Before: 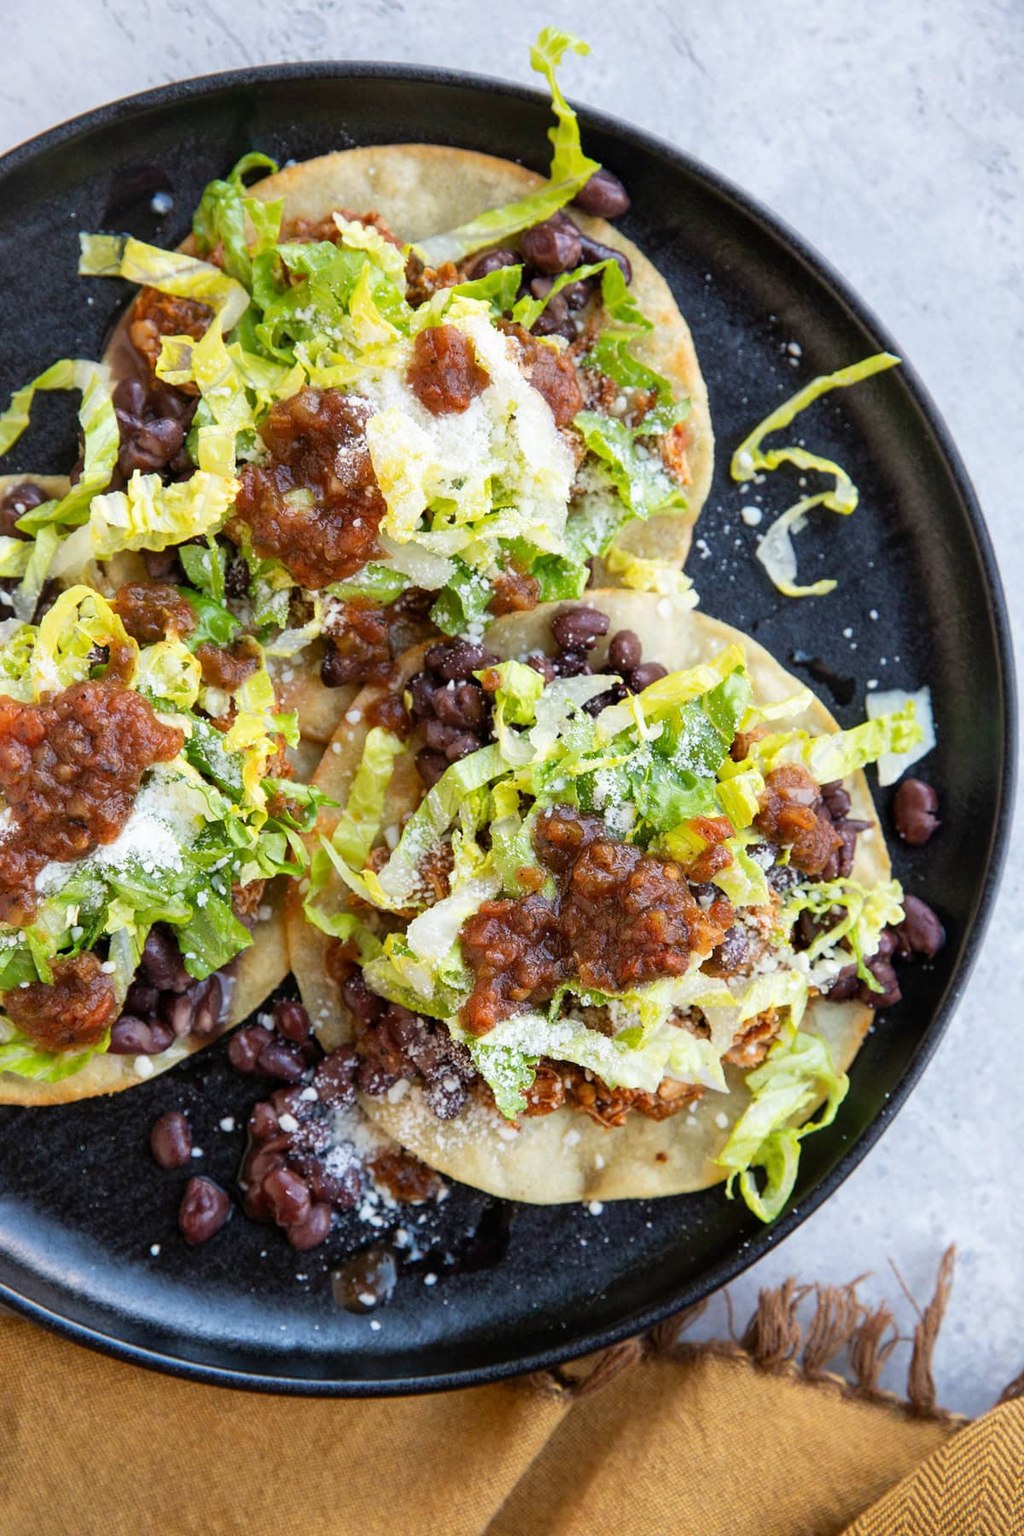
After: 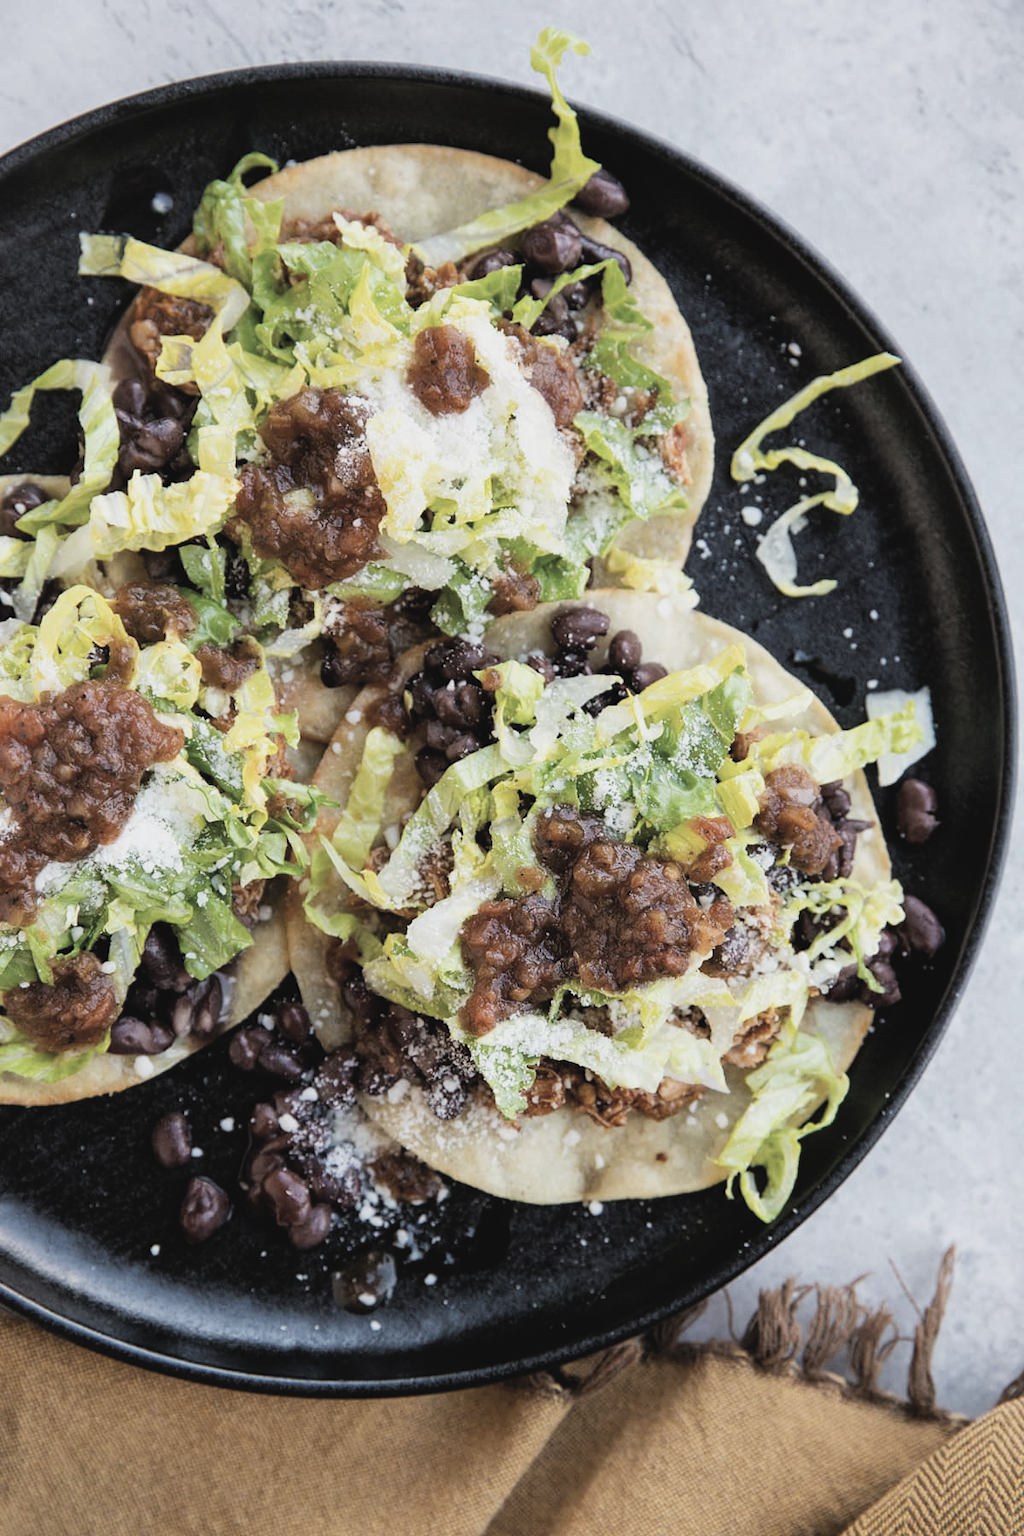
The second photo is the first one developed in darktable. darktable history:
levels: levels [0.044, 0.475, 0.791]
contrast brightness saturation: contrast -0.26, saturation -0.43
filmic rgb: black relative exposure -7.65 EV, white relative exposure 4.56 EV, hardness 3.61
